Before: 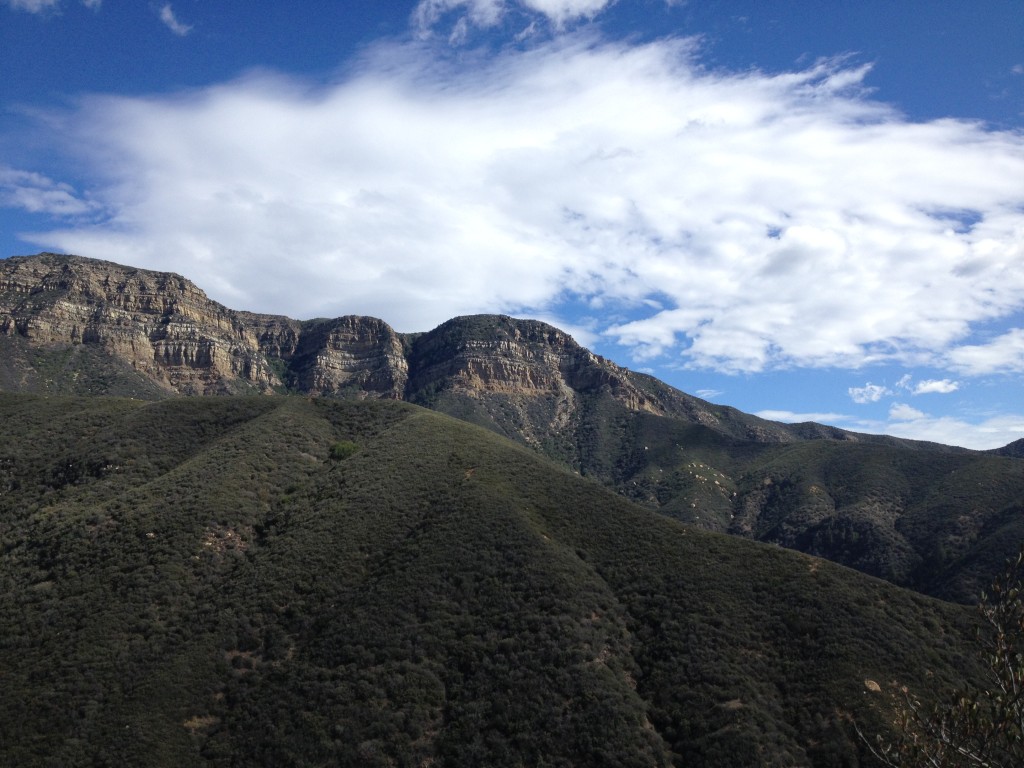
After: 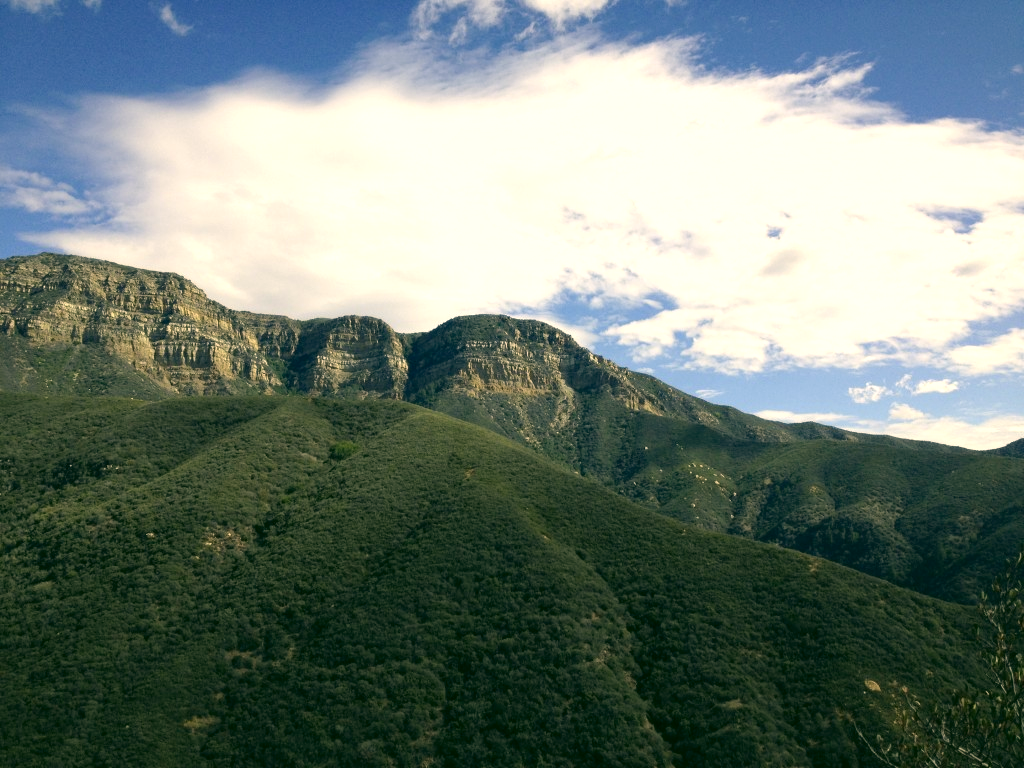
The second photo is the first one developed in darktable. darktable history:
color correction: highlights a* 5.3, highlights b* 24.26, shadows a* -15.58, shadows b* 4.02
exposure: exposure 0.485 EV, compensate highlight preservation false
